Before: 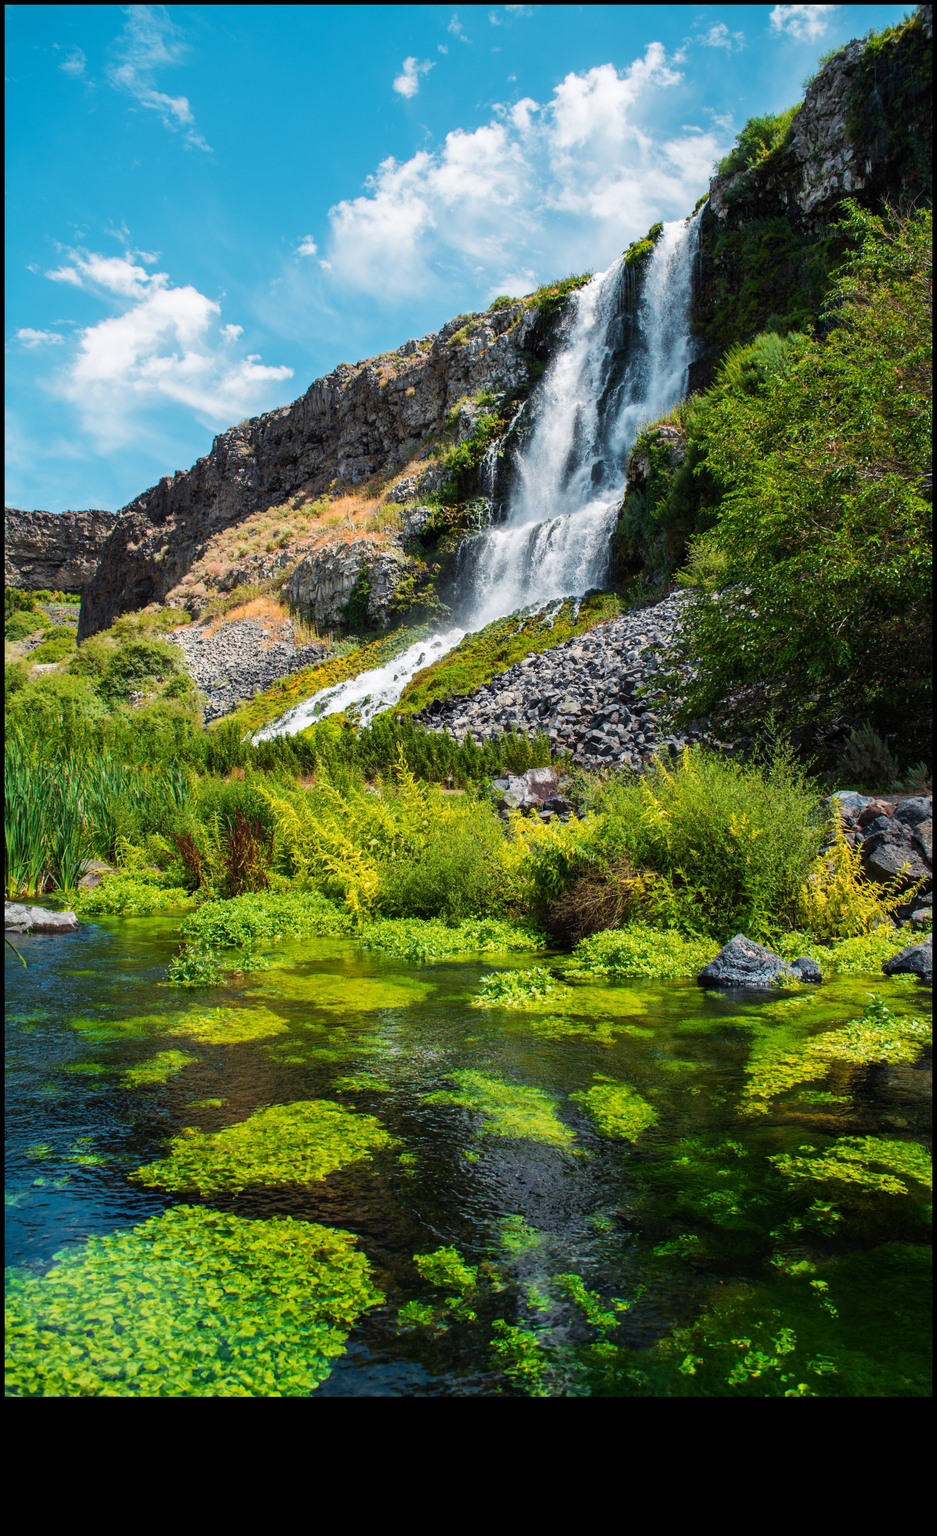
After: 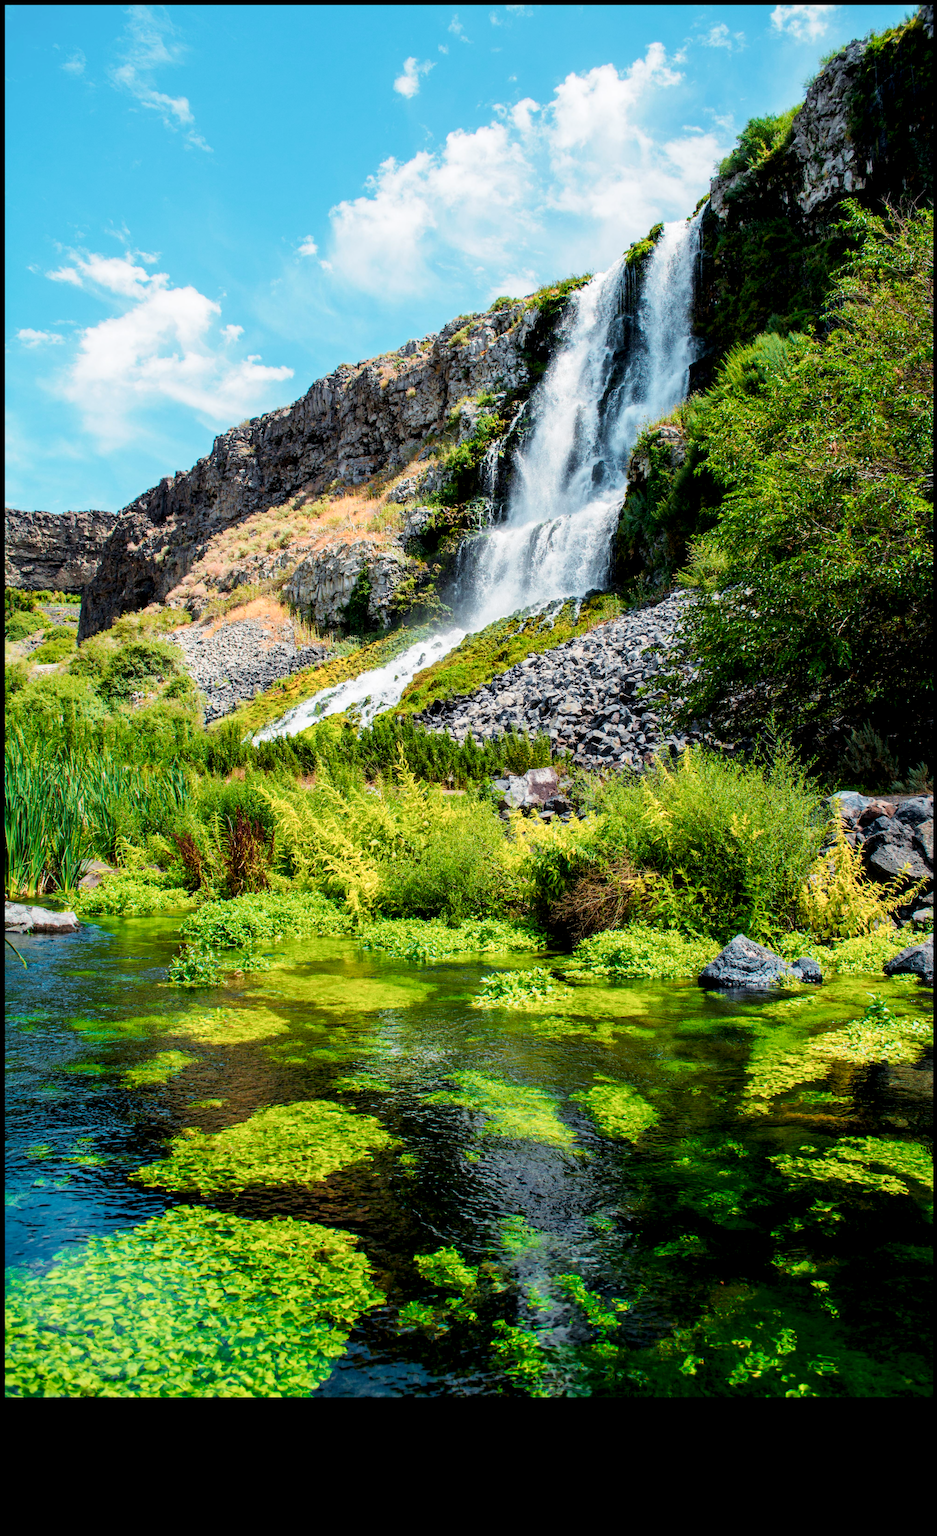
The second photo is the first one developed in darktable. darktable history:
tone curve: curves: ch0 [(0, 0) (0.003, 0.004) (0.011, 0.014) (0.025, 0.032) (0.044, 0.057) (0.069, 0.089) (0.1, 0.128) (0.136, 0.174) (0.177, 0.227) (0.224, 0.287) (0.277, 0.354) (0.335, 0.427) (0.399, 0.507) (0.468, 0.582) (0.543, 0.653) (0.623, 0.726) (0.709, 0.799) (0.801, 0.876) (0.898, 0.937) (1, 1)], preserve colors none
color look up table: target L [63.57, 44.64, 33.01, 100, 80.63, 72.18, 63.26, 57.58, 52.74, 42.89, 37.04, 26.14, 70.95, 58.83, 50.49, 49.39, 36.06, 24.56, 23.44, 6.72, 63.36, 47.93, 42.85, 26.97, 0 ×25], target a [-21.03, -33.5, -9.856, -0.001, 0.228, 7.3, 23.14, 20.84, 38.77, -0.298, 48.12, 14.33, -0.335, -0.337, 8.492, 47.72, 7.591, 25.12, 14.2, -0.001, -30.76, -22.08, -2.626, -0.412, 0 ×25], target b [54.29, 30.59, 24.91, 0.013, 1.237, 71.01, 60.18, 15.71, 47.59, 0.891, 20.97, 15.27, -0.908, -0.993, -28.13, -18.05, -46.19, -21.41, -50.02, 0.006, -1.126, -28.87, -25.1, -0.946, 0 ×25], num patches 24
